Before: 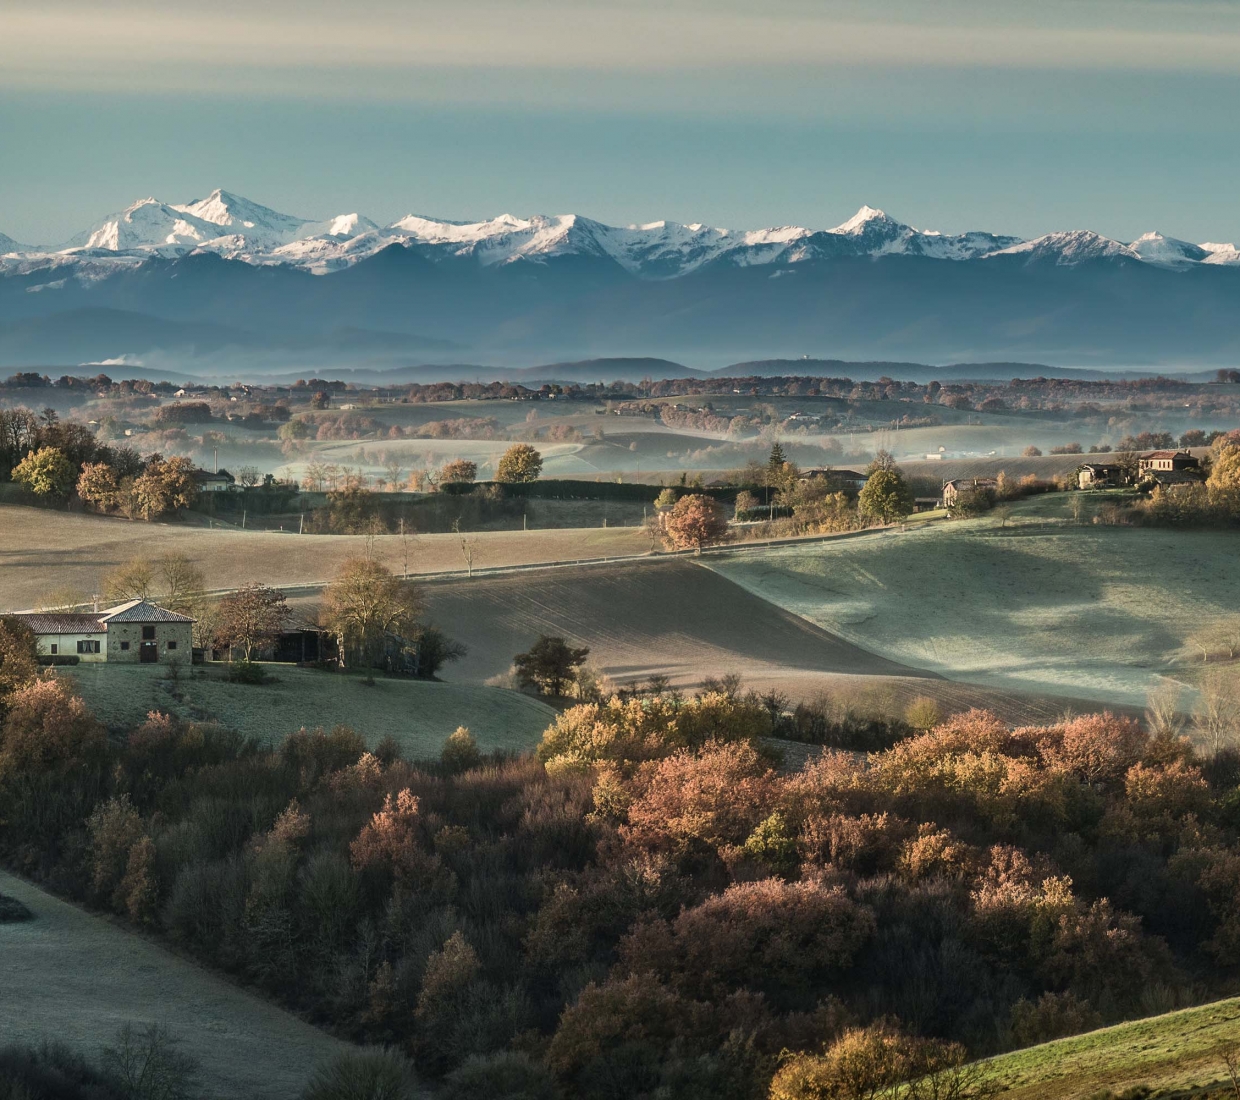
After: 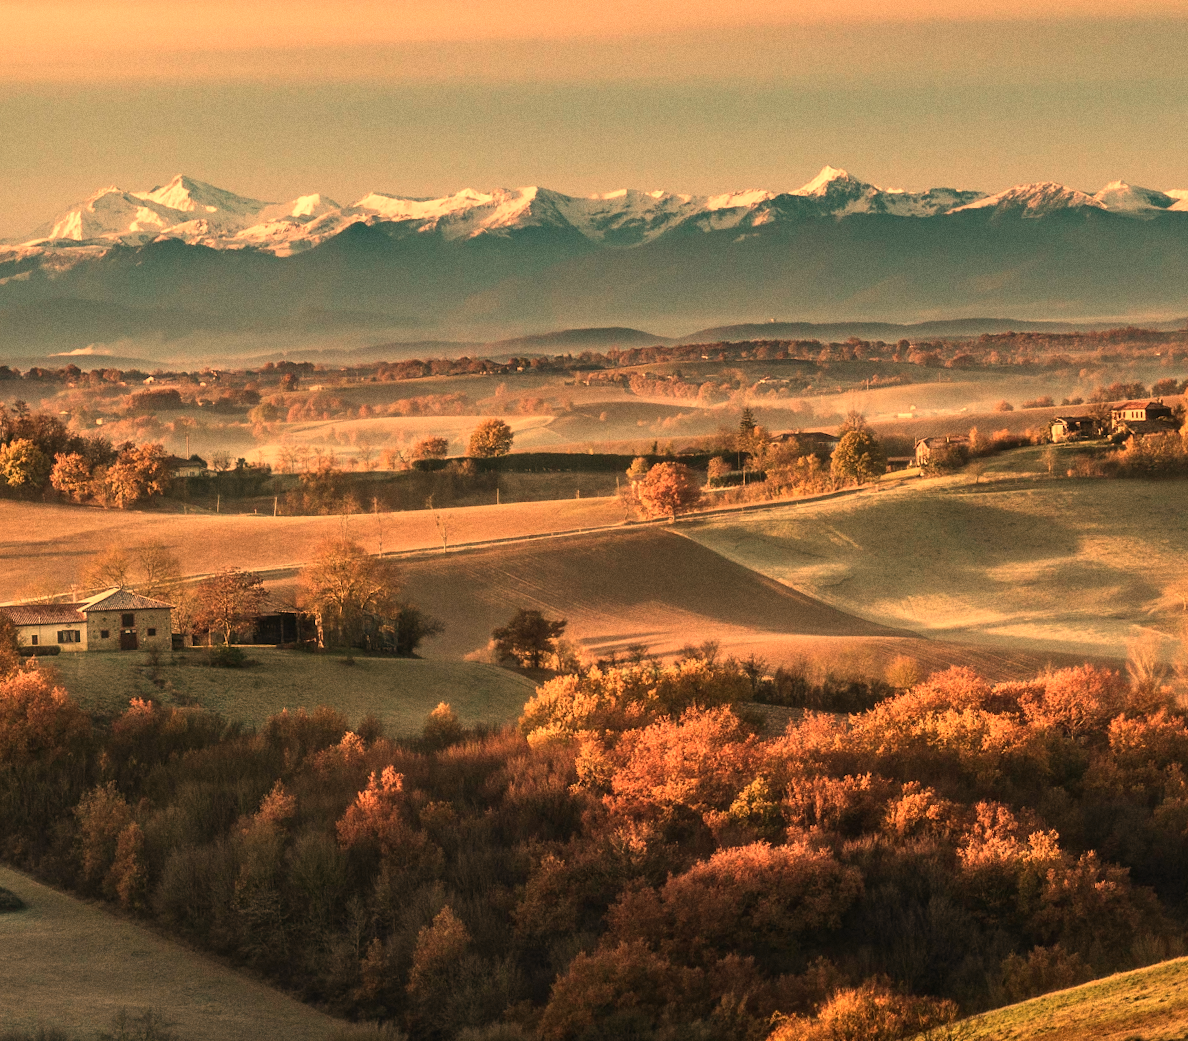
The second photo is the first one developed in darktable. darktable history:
grain: on, module defaults
white balance: red 1.467, blue 0.684
rotate and perspective: rotation -2.12°, lens shift (vertical) 0.009, lens shift (horizontal) -0.008, automatic cropping original format, crop left 0.036, crop right 0.964, crop top 0.05, crop bottom 0.959
